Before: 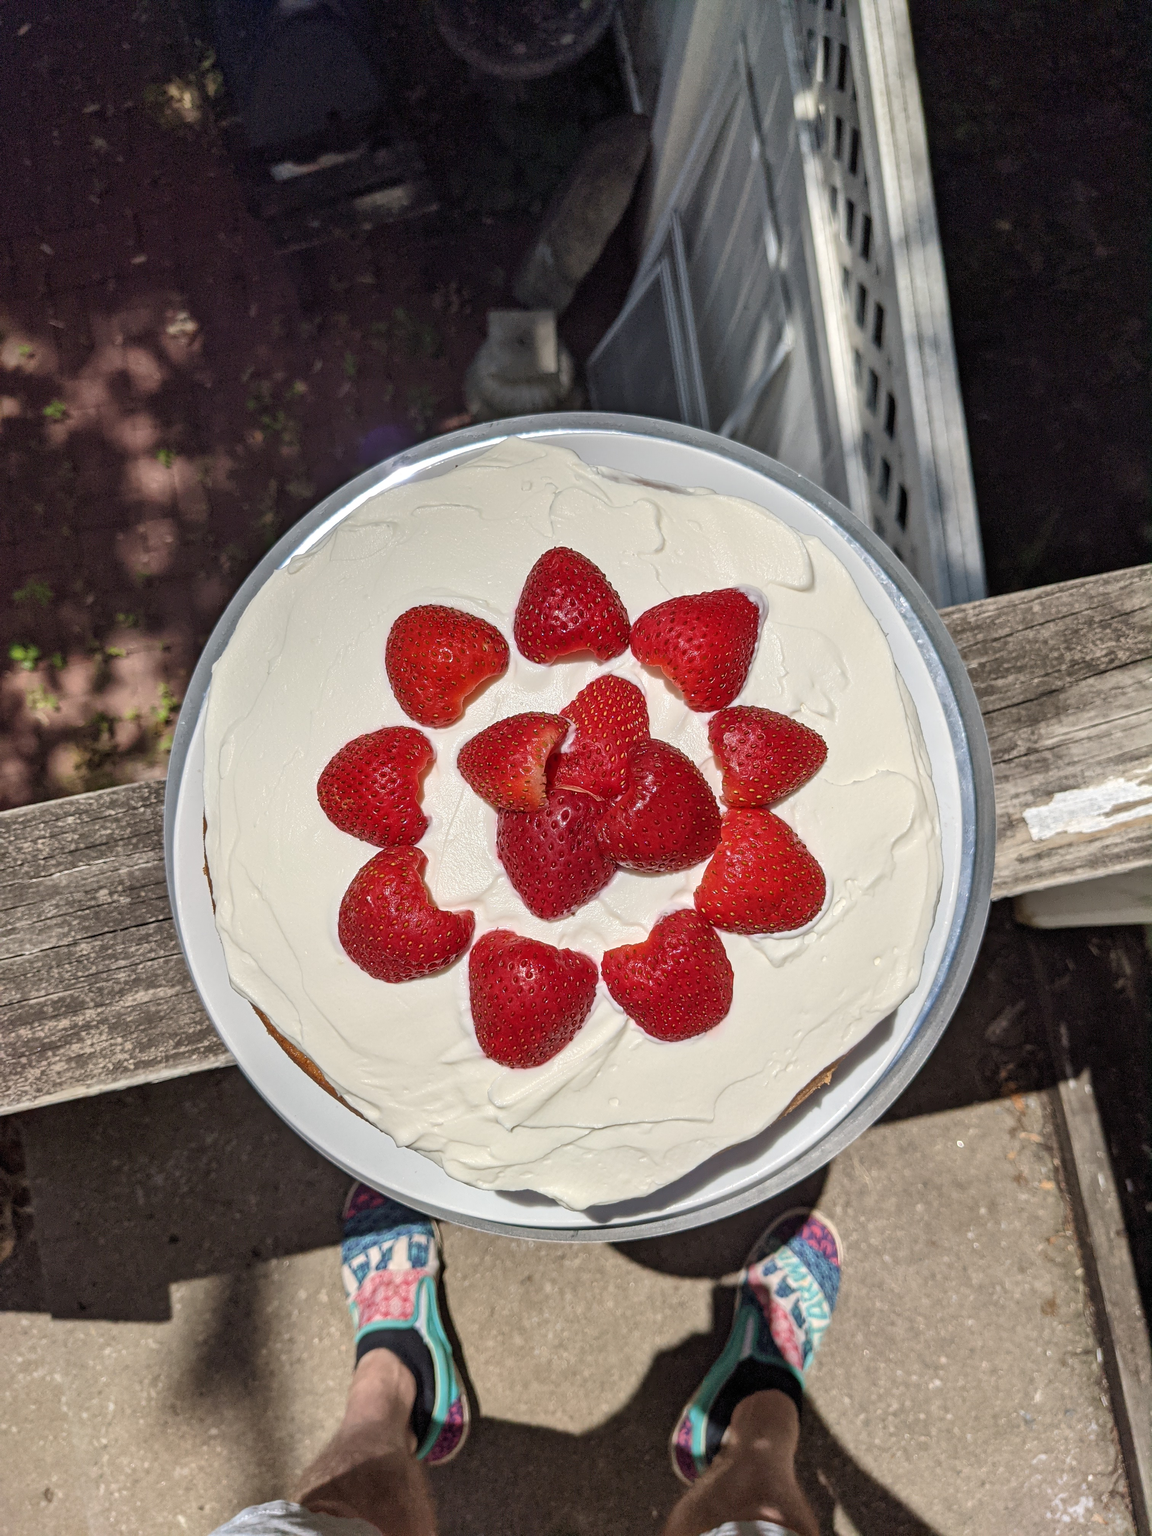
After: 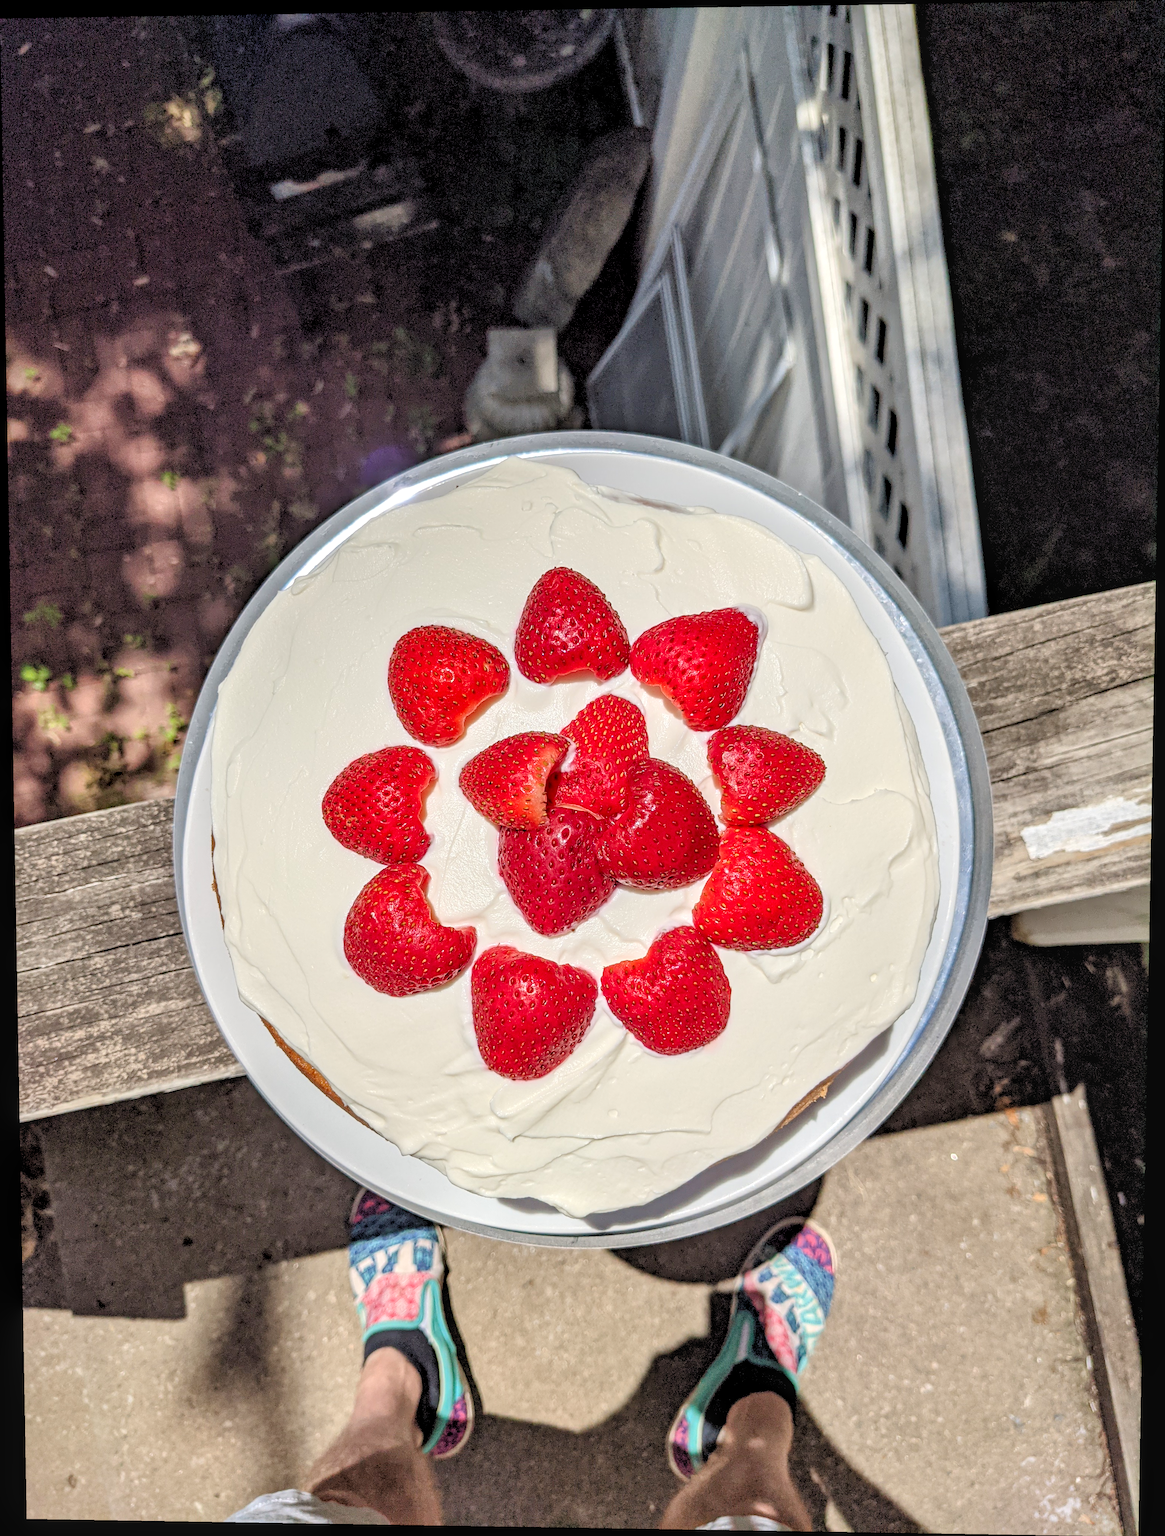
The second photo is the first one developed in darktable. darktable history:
levels: levels [0.093, 0.434, 0.988]
local contrast: on, module defaults
rotate and perspective: lens shift (vertical) 0.048, lens shift (horizontal) -0.024, automatic cropping off
